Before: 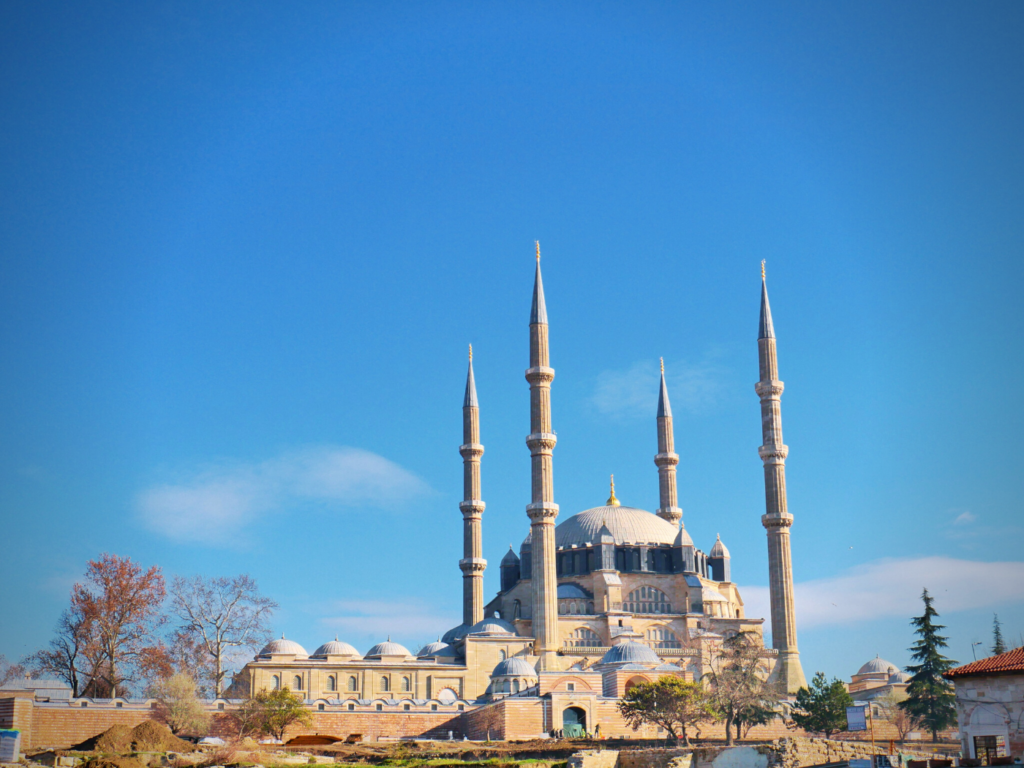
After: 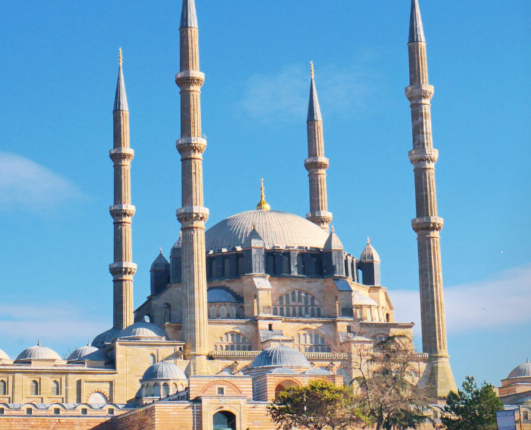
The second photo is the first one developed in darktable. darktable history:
crop: left 34.184%, top 38.563%, right 13.917%, bottom 5.429%
